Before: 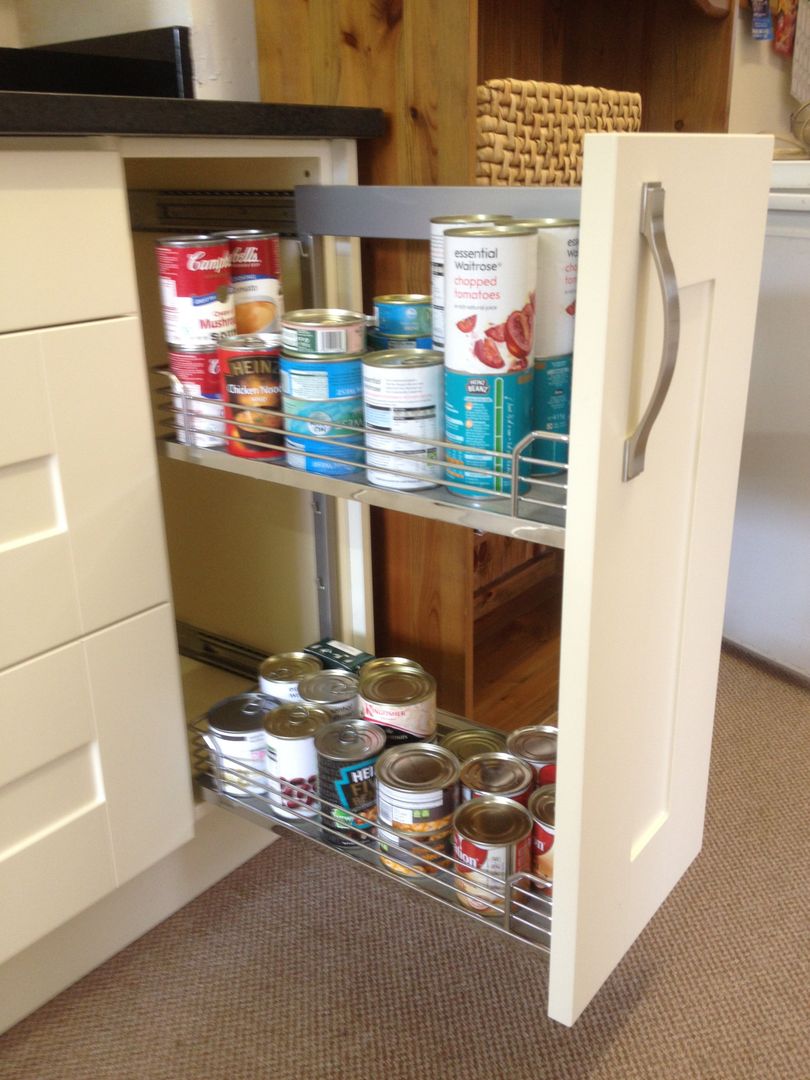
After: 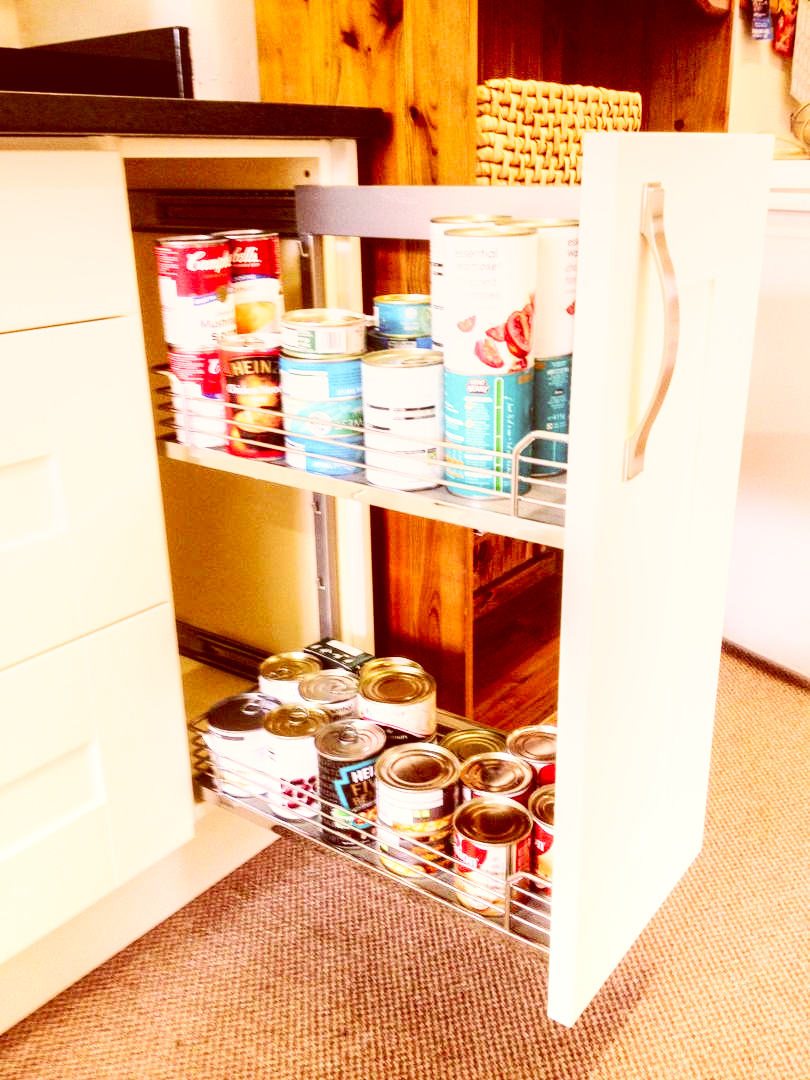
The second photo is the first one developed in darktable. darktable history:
contrast brightness saturation: contrast 0.227, brightness 0.099, saturation 0.29
base curve: curves: ch0 [(0, 0) (0.007, 0.004) (0.027, 0.03) (0.046, 0.07) (0.207, 0.54) (0.442, 0.872) (0.673, 0.972) (1, 1)], preserve colors none
local contrast: detail 130%
color correction: highlights a* 9.23, highlights b* 8.56, shadows a* 39.39, shadows b* 39.95, saturation 0.769
